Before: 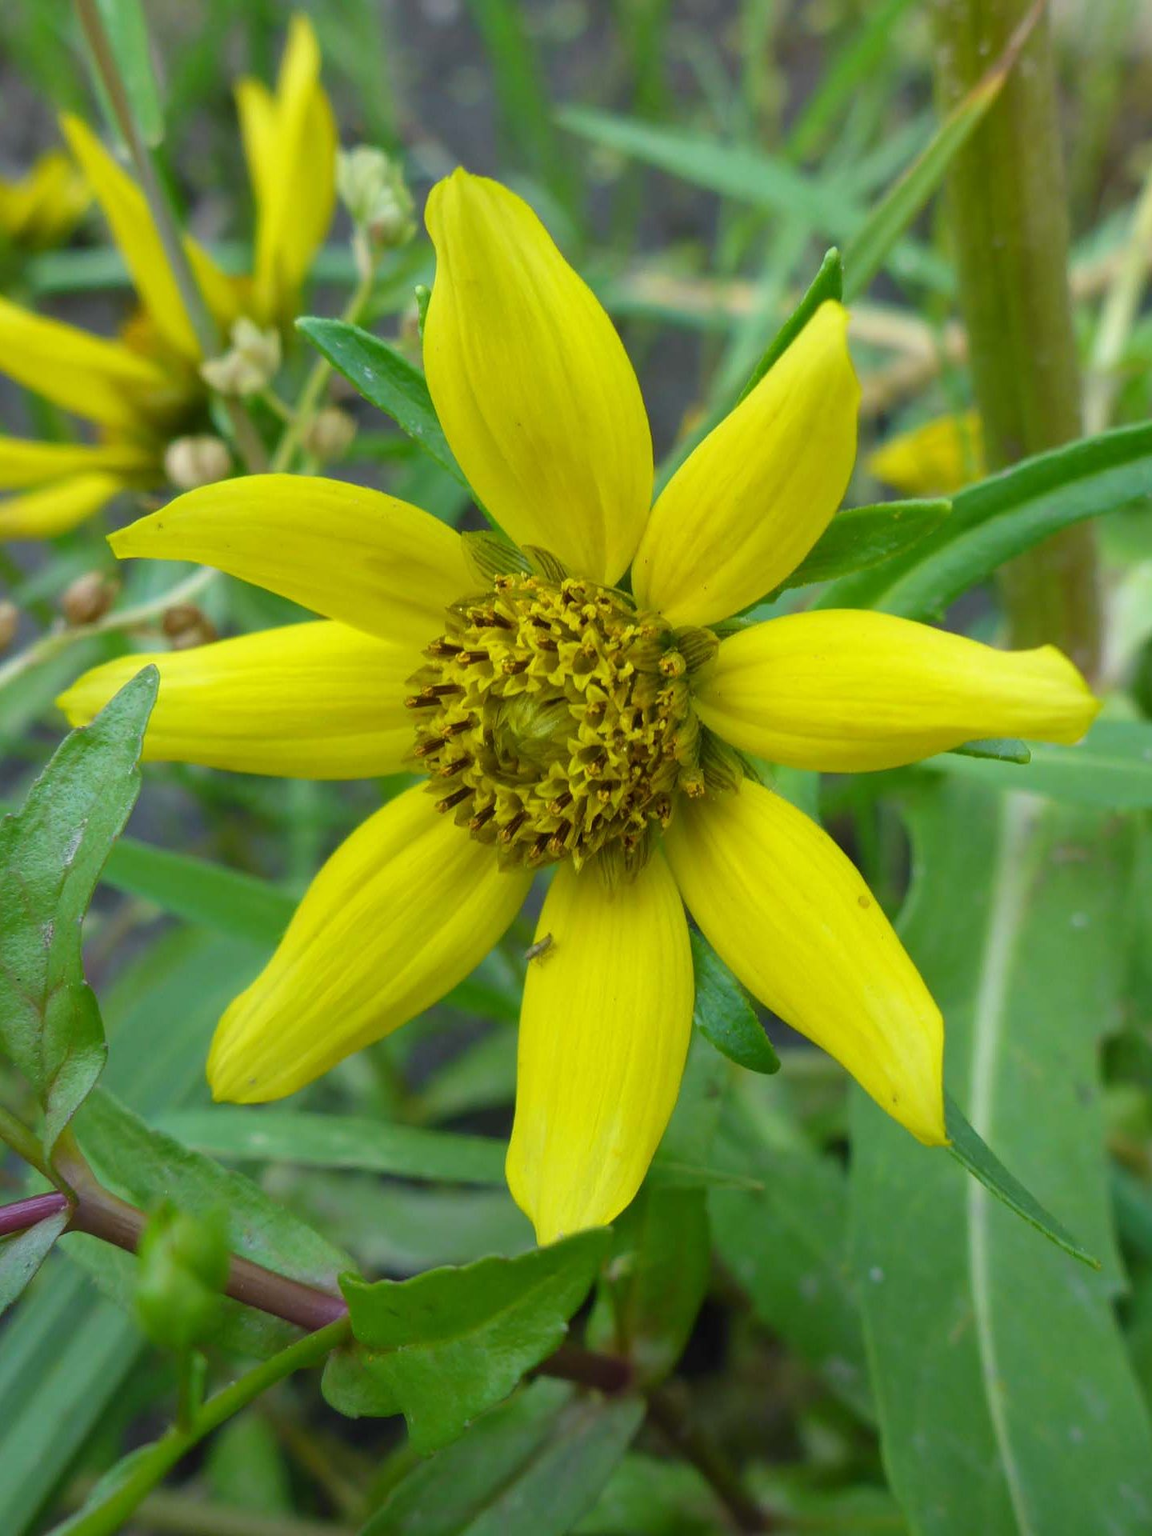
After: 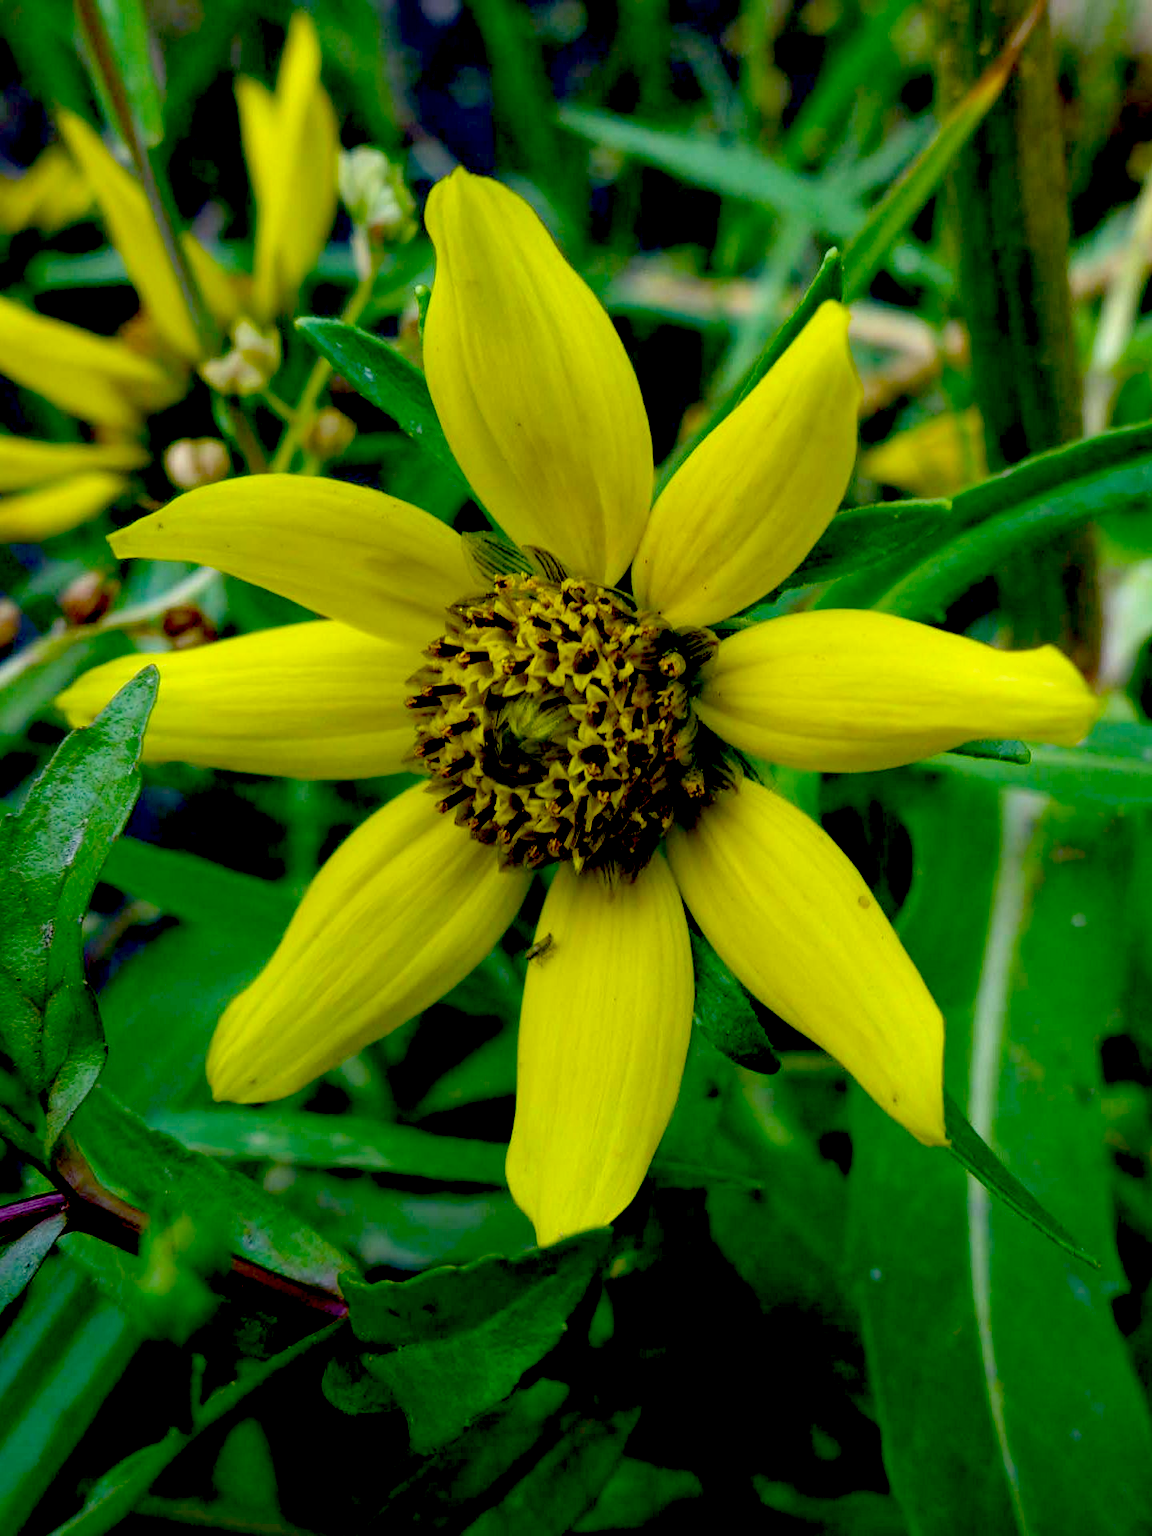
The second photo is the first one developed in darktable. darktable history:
exposure: black level correction 0.098, exposure -0.091 EV, compensate highlight preservation false
haze removal: compatibility mode true, adaptive false
